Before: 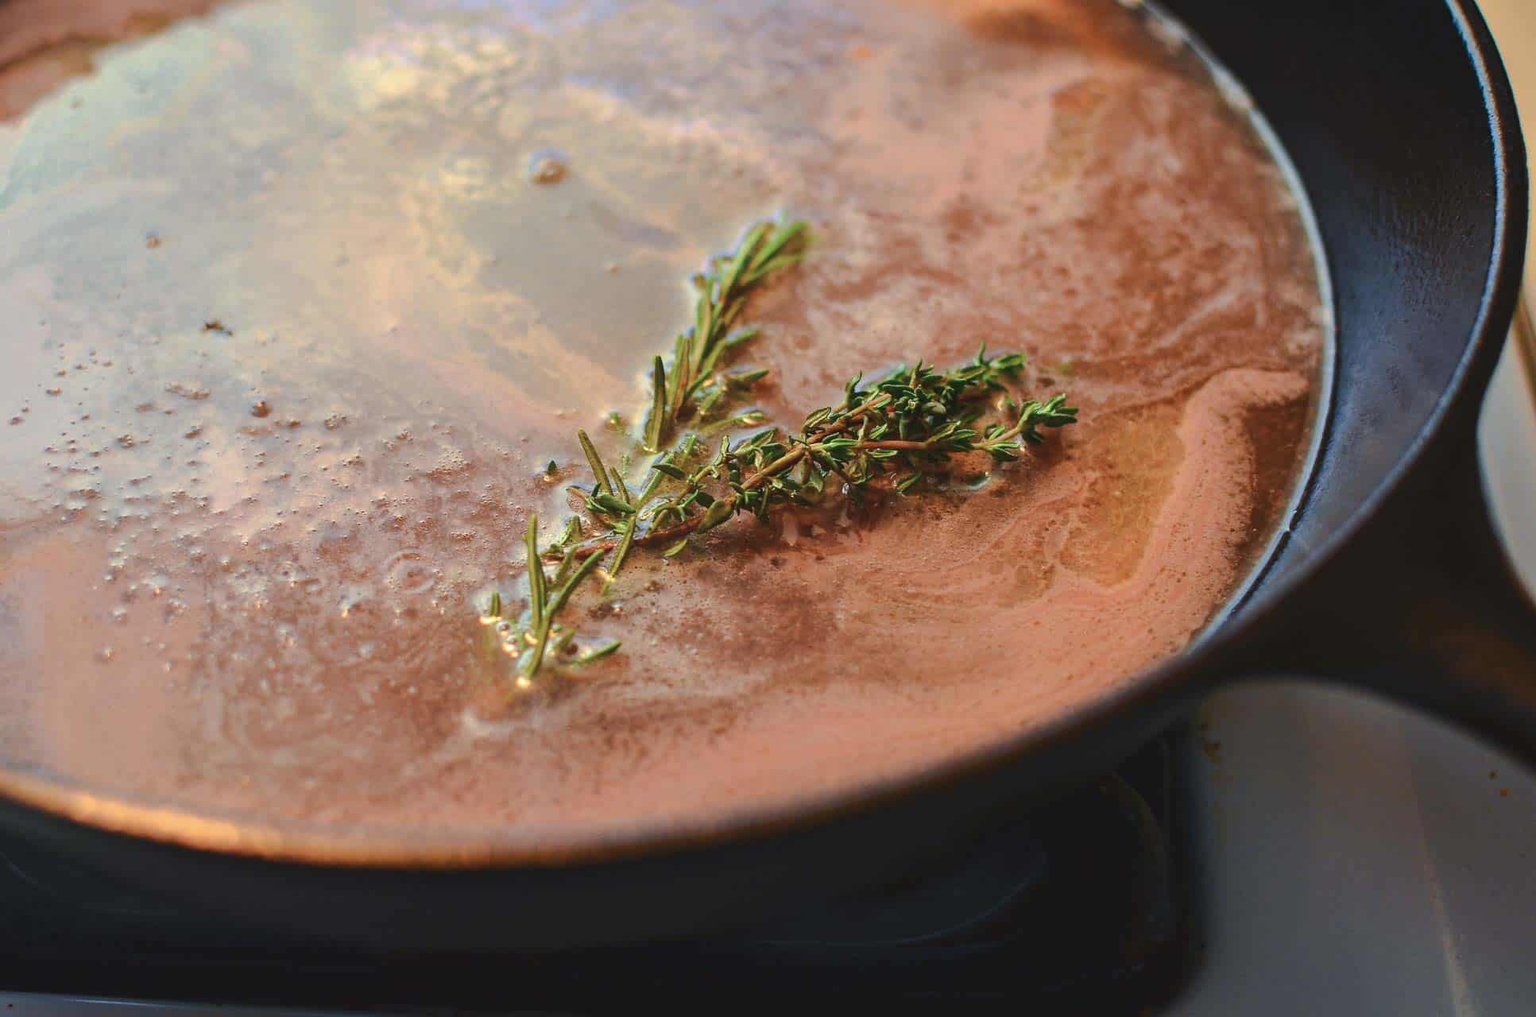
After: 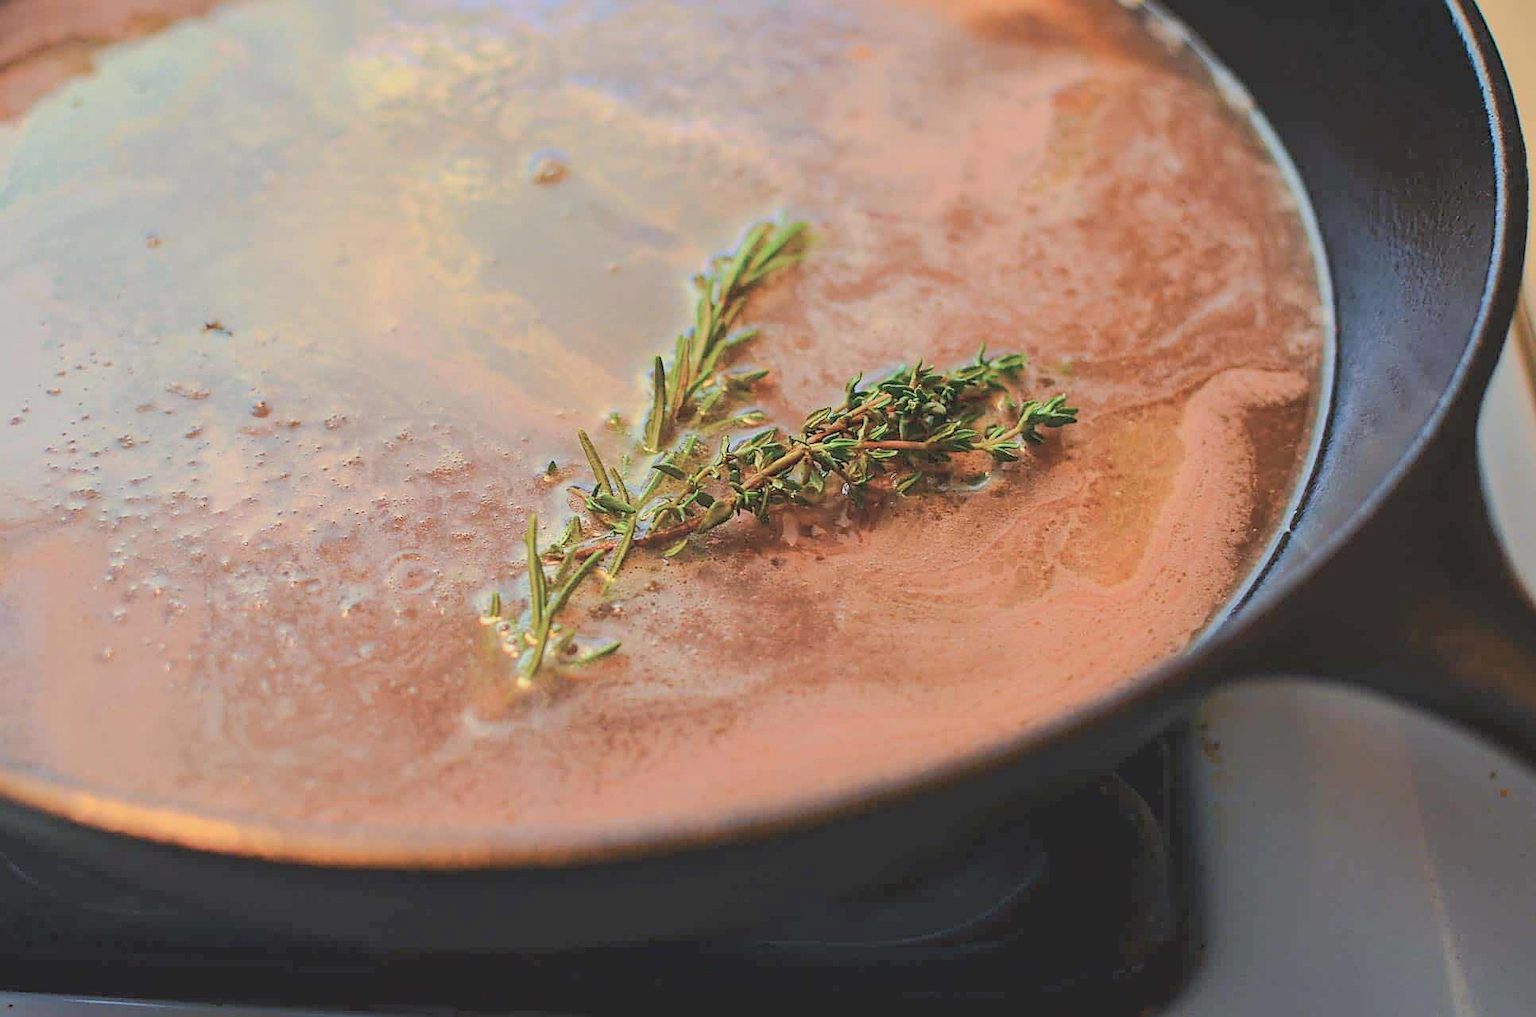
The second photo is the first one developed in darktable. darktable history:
sharpen: on, module defaults
global tonemap: drago (0.7, 100)
